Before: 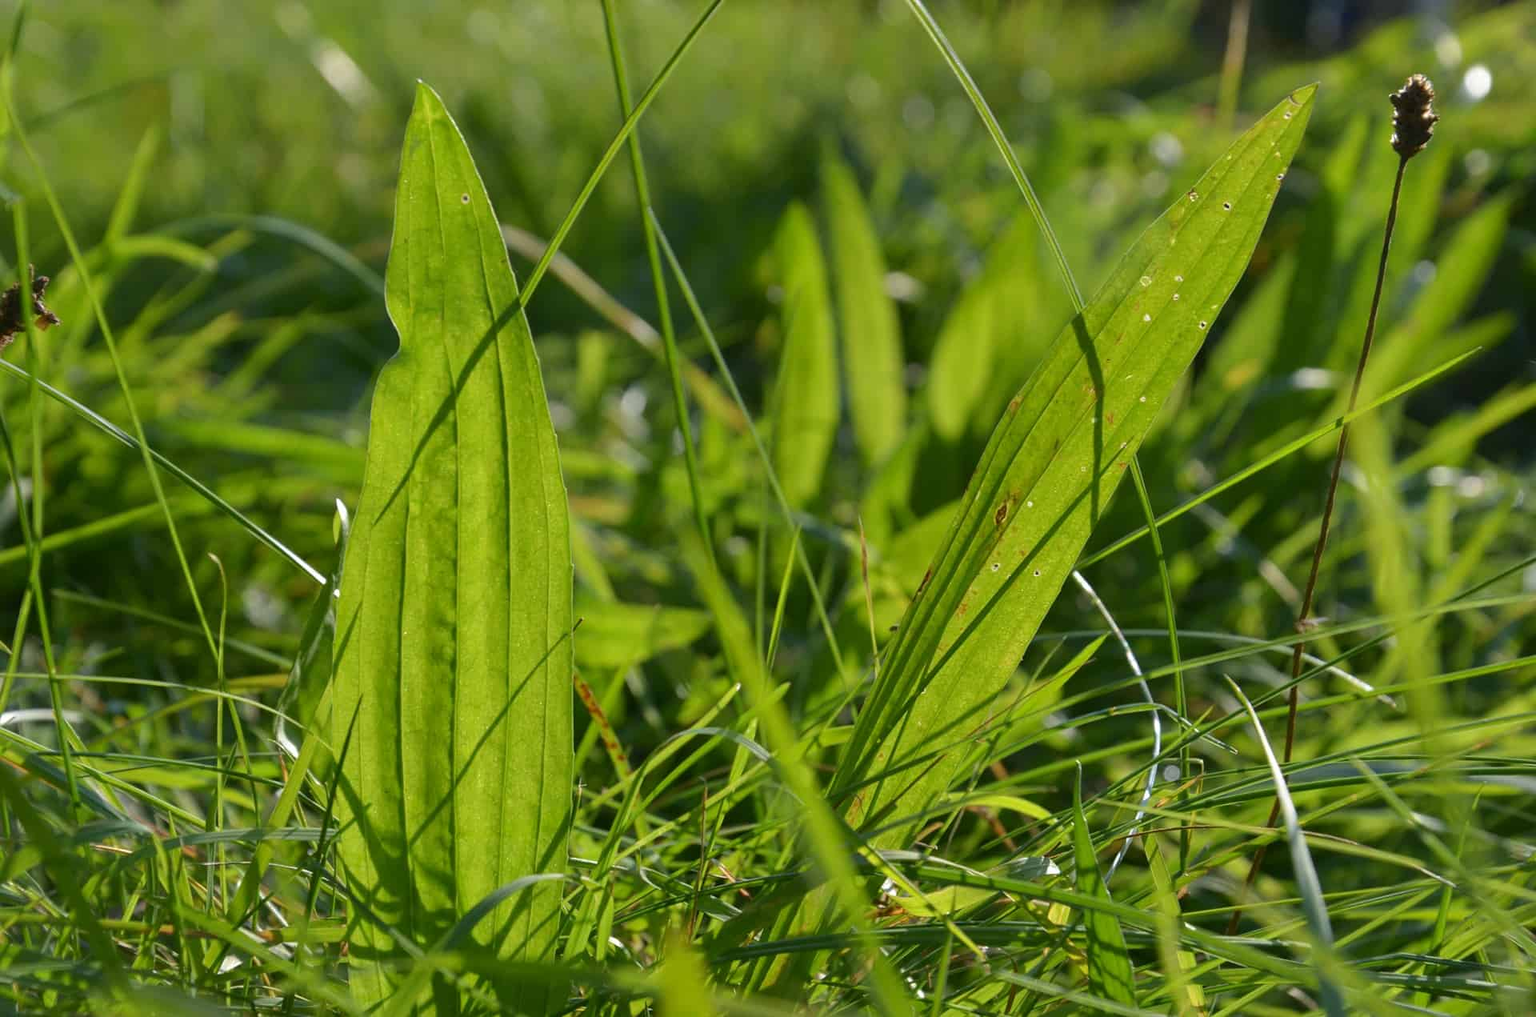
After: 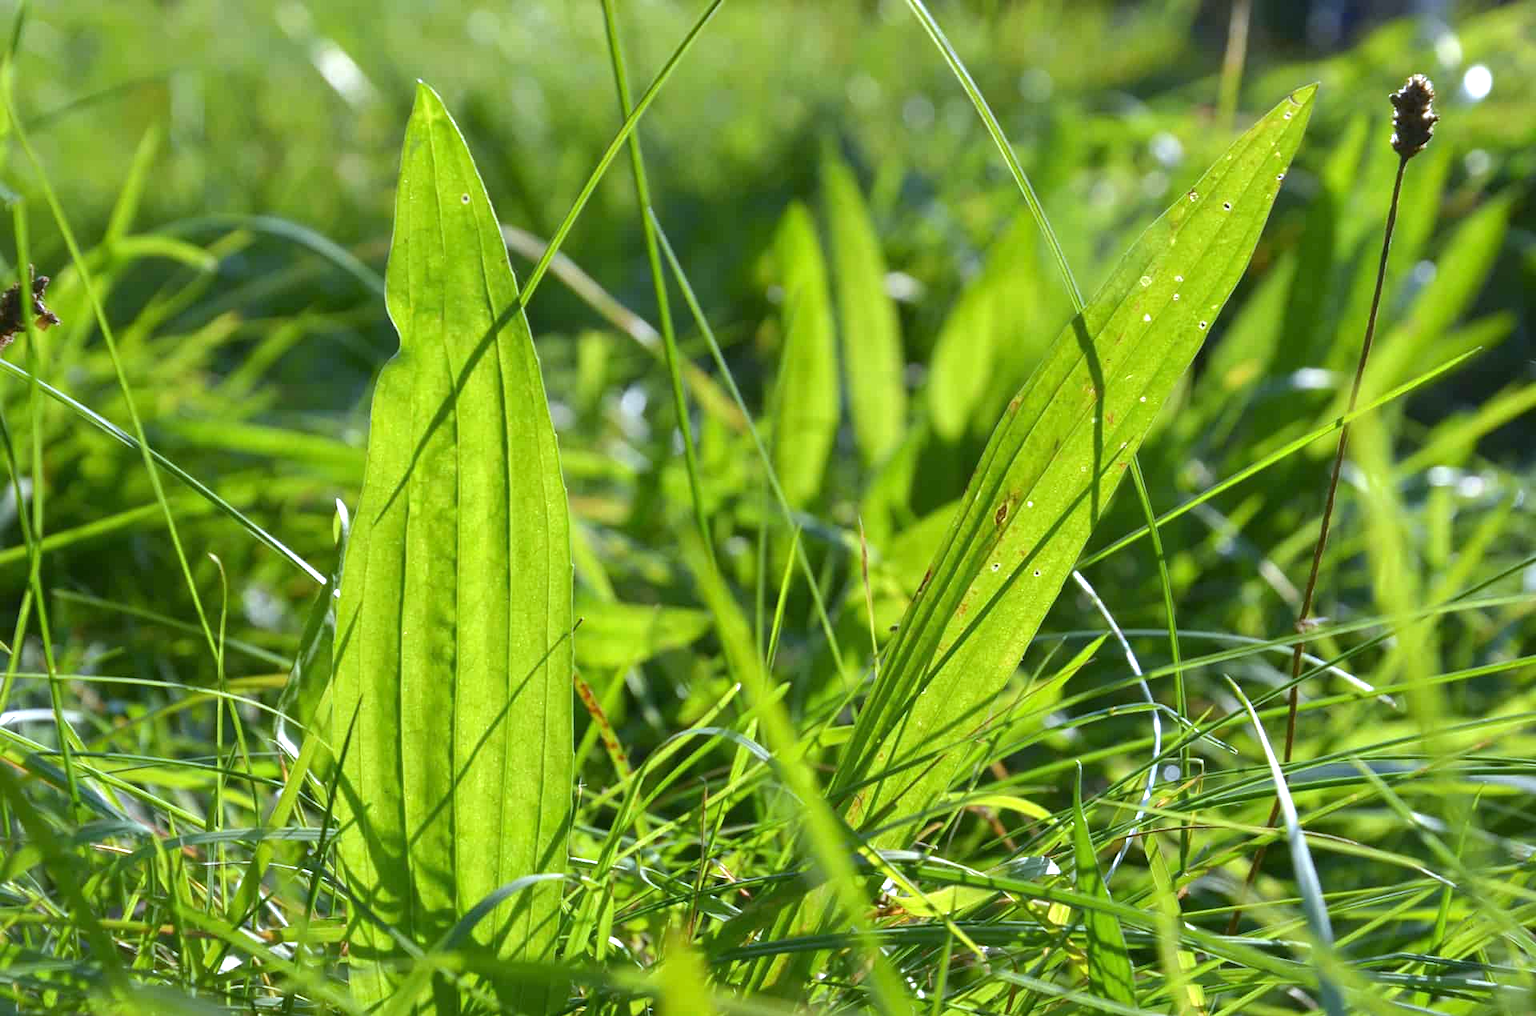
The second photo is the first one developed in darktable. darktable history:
white balance: red 0.948, green 1.02, blue 1.176
exposure: exposure 0.766 EV, compensate highlight preservation false
